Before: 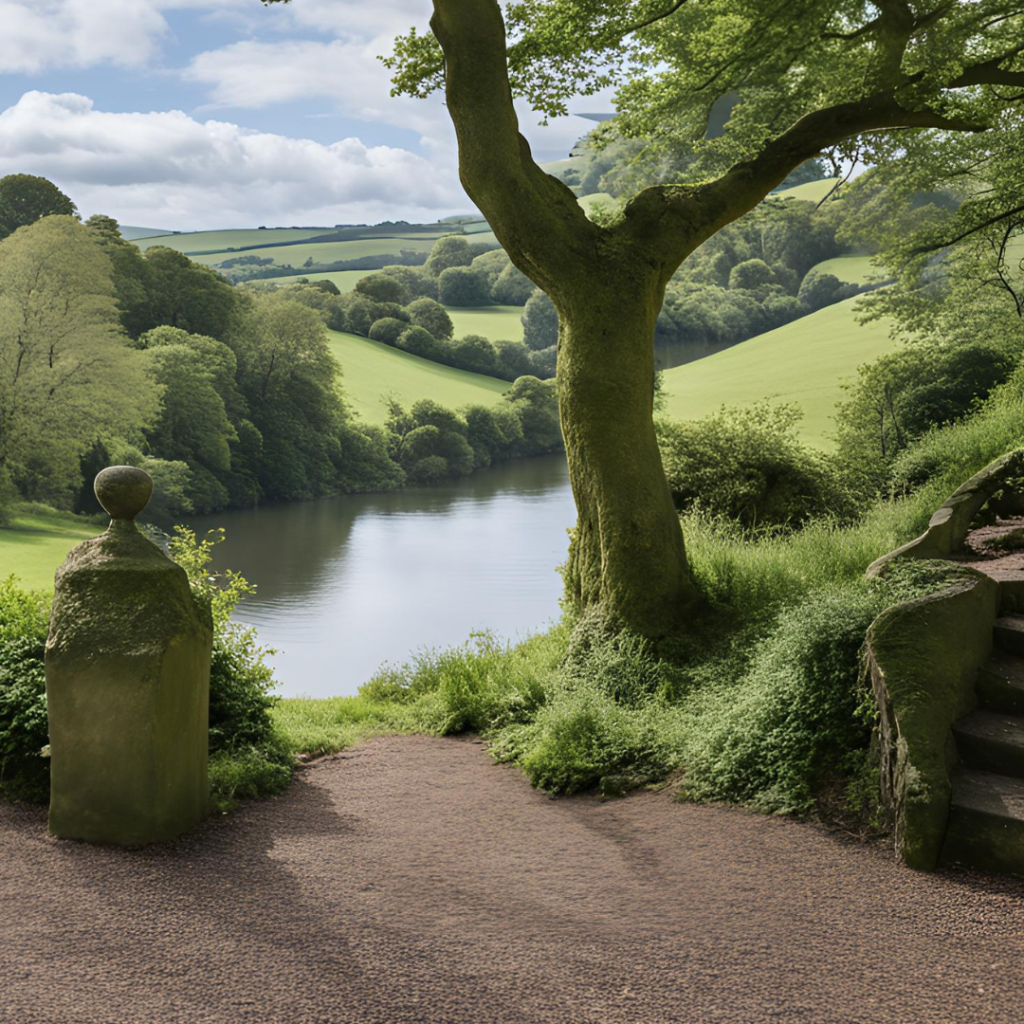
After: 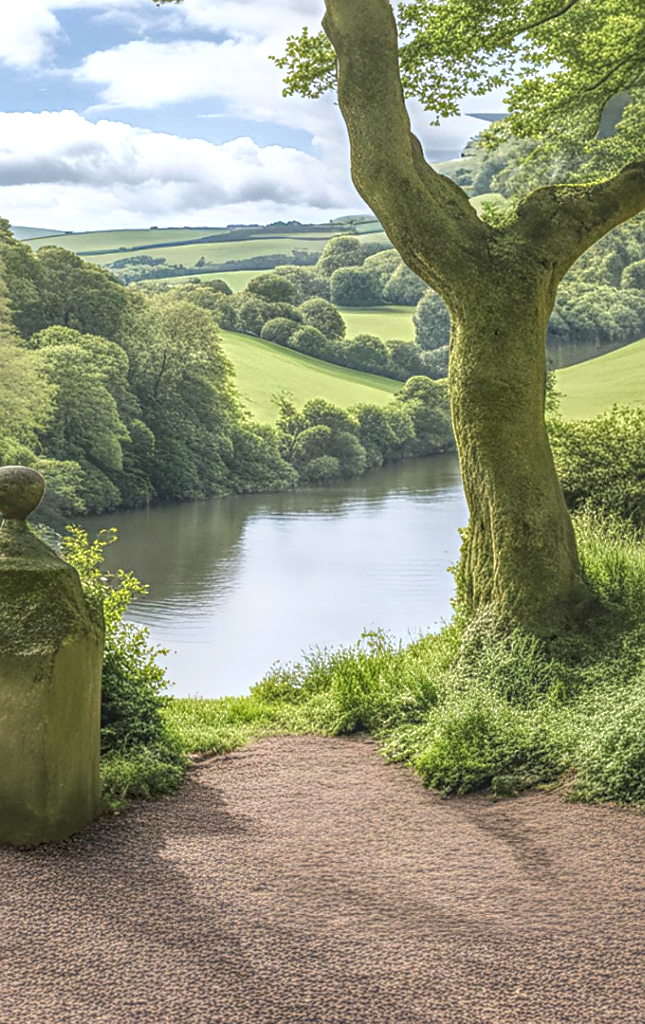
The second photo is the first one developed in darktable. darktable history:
local contrast: highlights 20%, shadows 26%, detail 200%, midtone range 0.2
crop: left 10.617%, right 26.35%
exposure: black level correction 0, exposure 0.696 EV, compensate exposure bias true, compensate highlight preservation false
sharpen: on, module defaults
